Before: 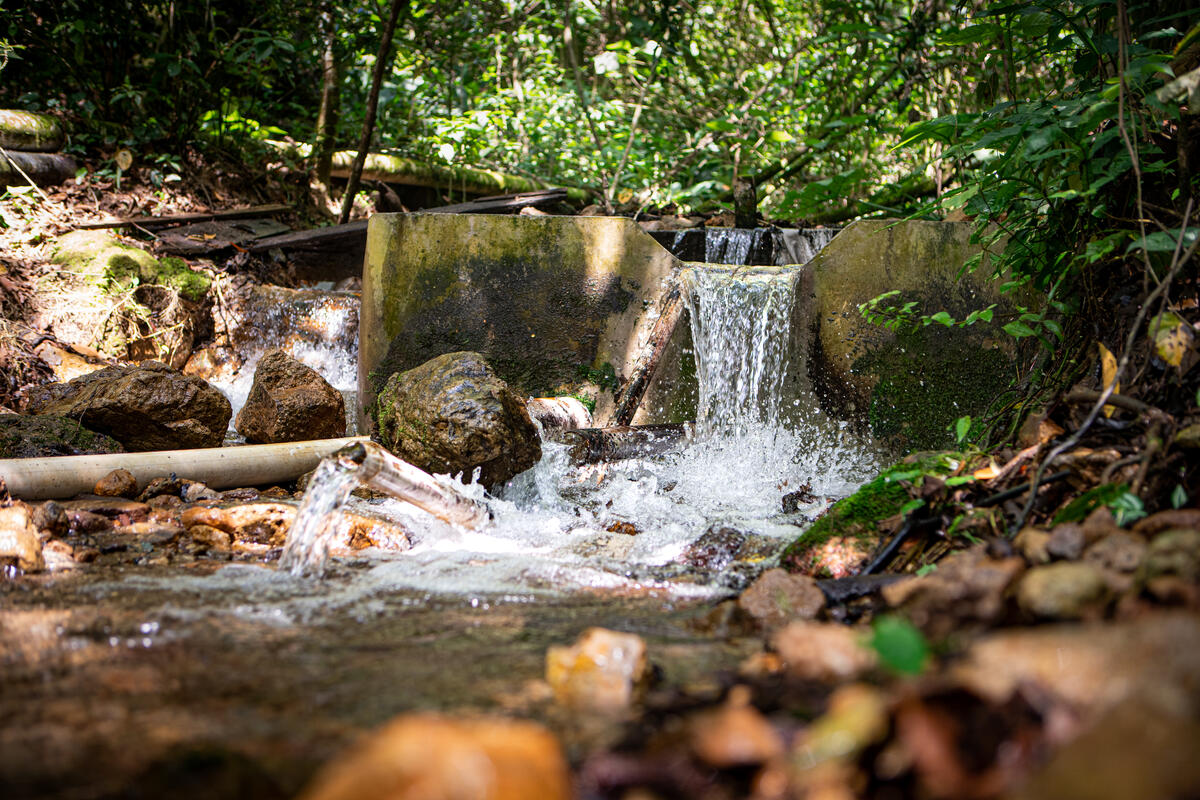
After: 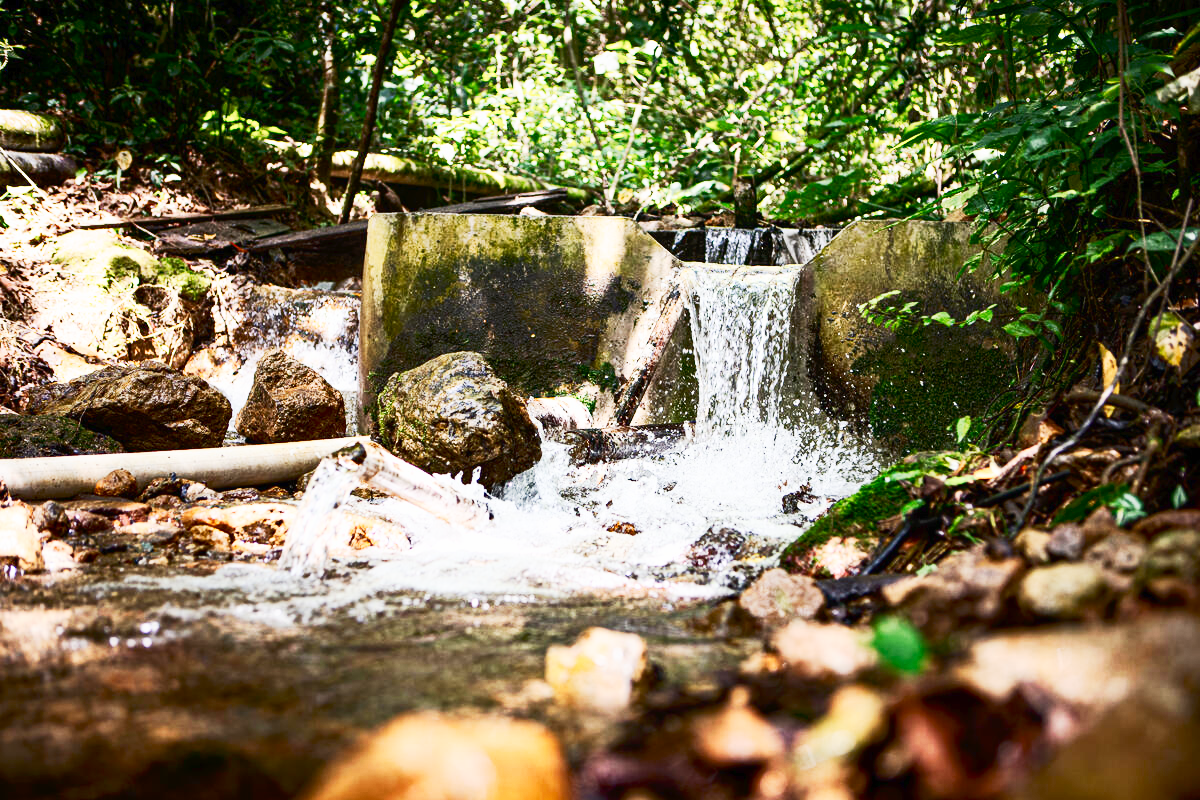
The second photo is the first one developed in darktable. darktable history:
local contrast: mode bilateral grid, contrast 99, coarseness 100, detail 95%, midtone range 0.2
tone curve: curves: ch0 [(0, 0) (0.003, 0.015) (0.011, 0.025) (0.025, 0.056) (0.044, 0.104) (0.069, 0.139) (0.1, 0.181) (0.136, 0.226) (0.177, 0.28) (0.224, 0.346) (0.277, 0.42) (0.335, 0.505) (0.399, 0.594) (0.468, 0.699) (0.543, 0.776) (0.623, 0.848) (0.709, 0.893) (0.801, 0.93) (0.898, 0.97) (1, 1)], preserve colors none
contrast brightness saturation: contrast 0.296
